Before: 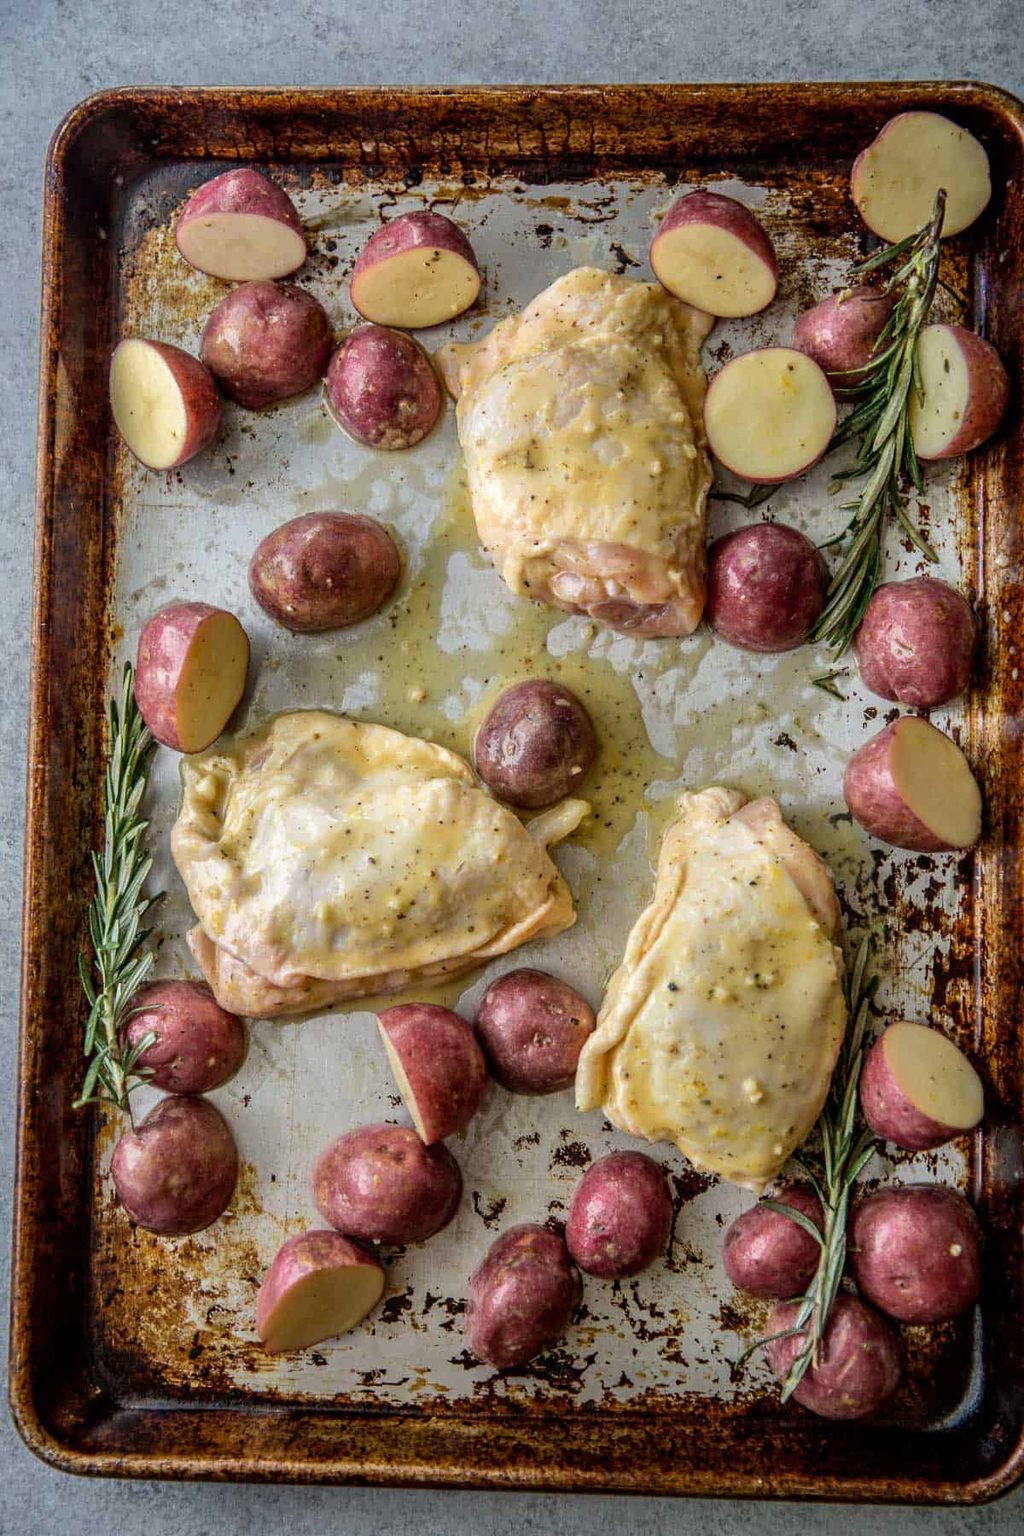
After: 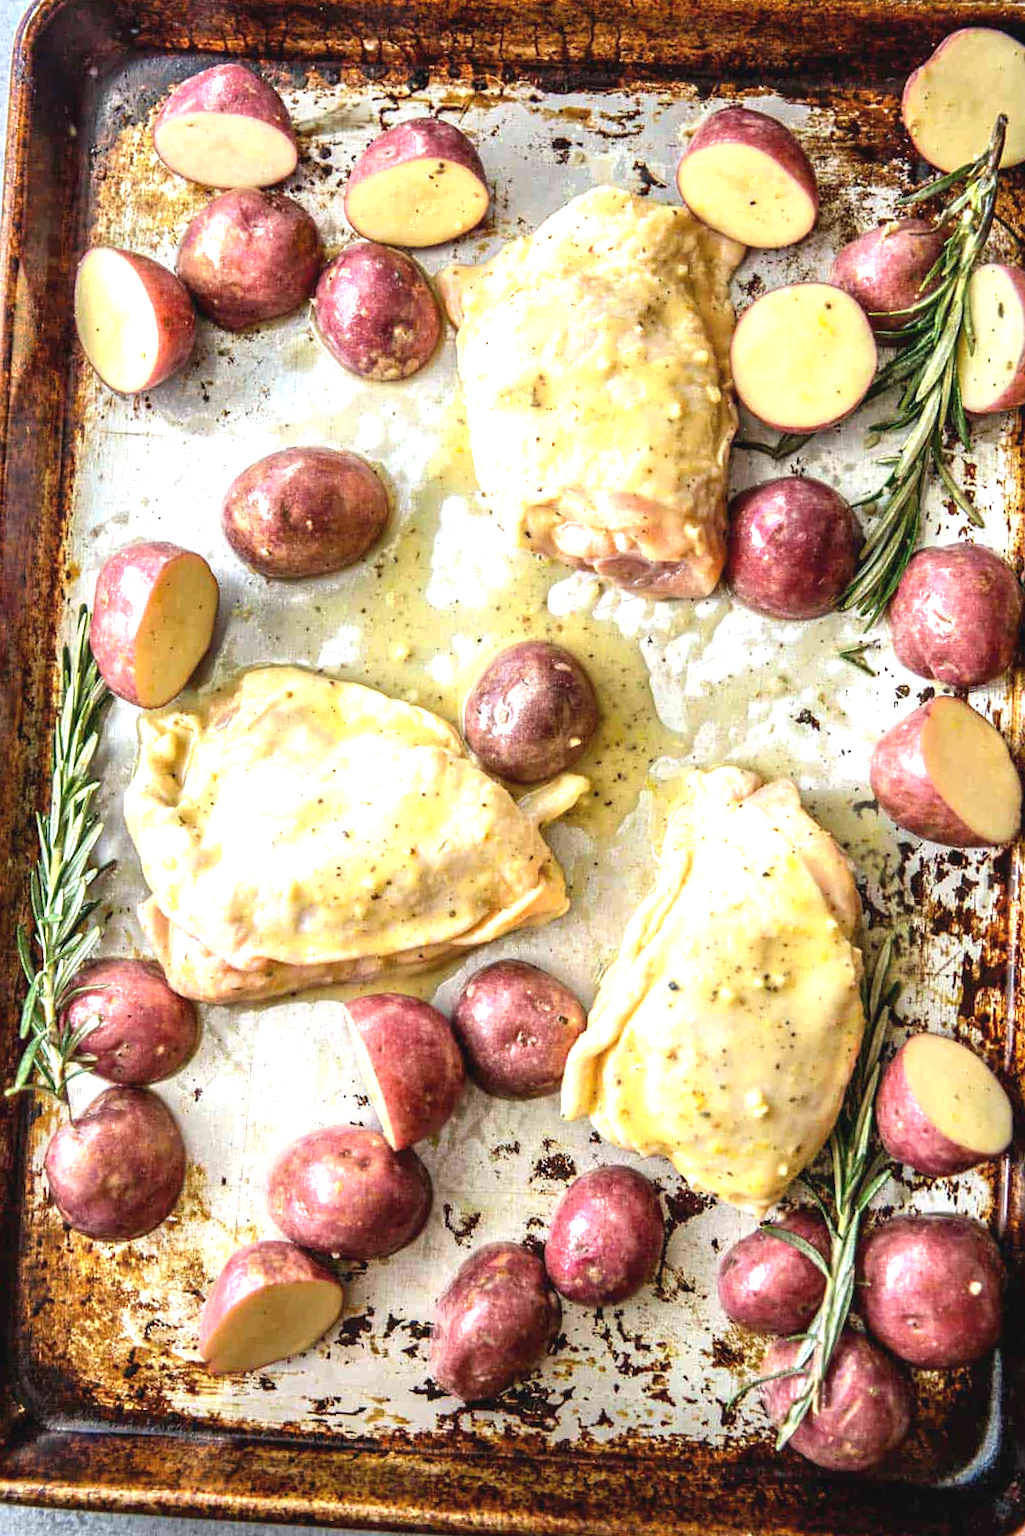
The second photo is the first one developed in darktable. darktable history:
crop and rotate: angle -2.07°, left 3.16%, top 4.296%, right 1.434%, bottom 0.47%
exposure: black level correction -0.002, exposure 1.336 EV, compensate highlight preservation false
